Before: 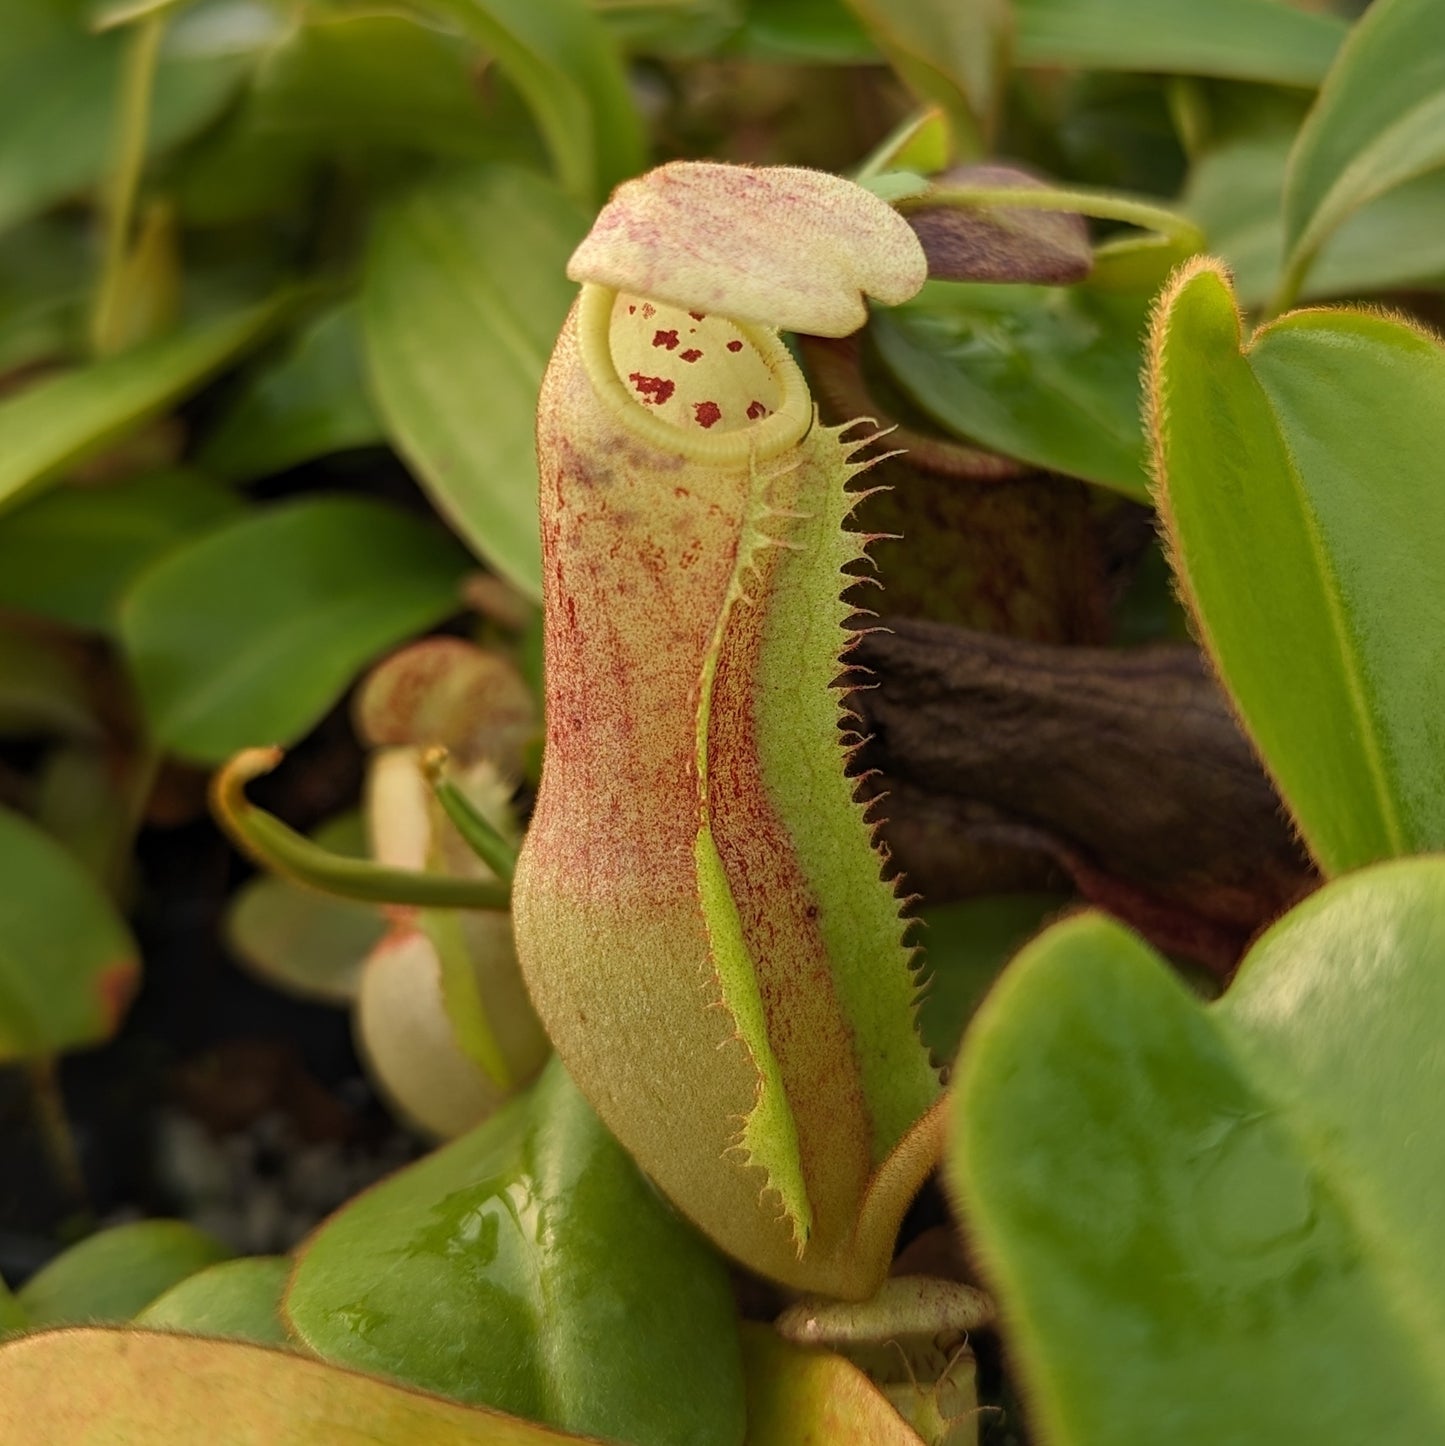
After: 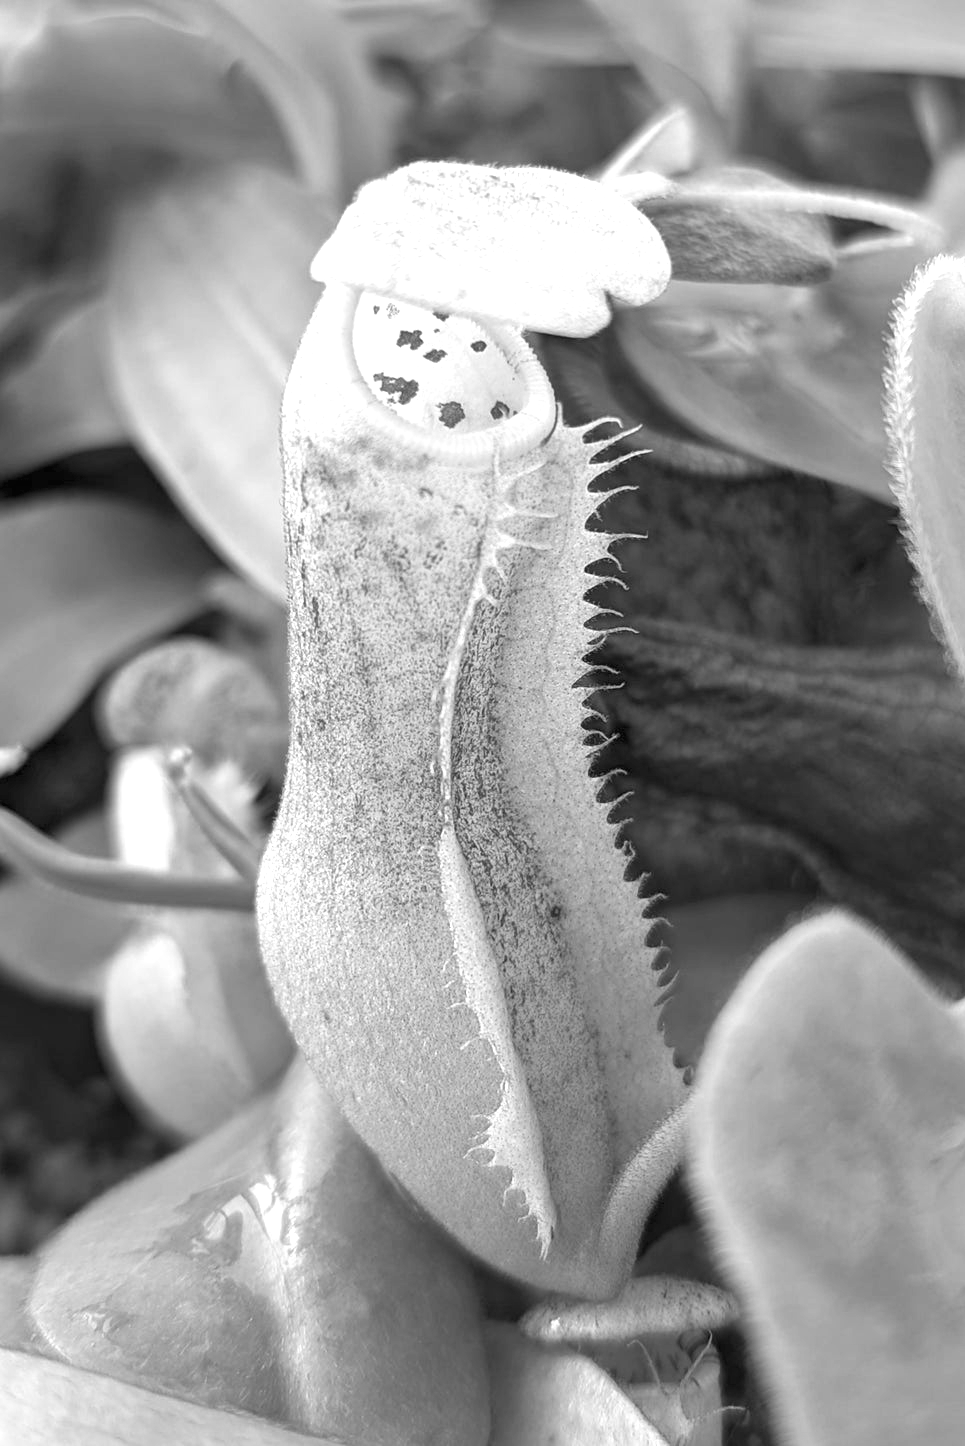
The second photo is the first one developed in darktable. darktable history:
color balance rgb: shadows lift › chroma 1%, shadows lift › hue 113°, highlights gain › chroma 0.2%, highlights gain › hue 333°, perceptual saturation grading › global saturation 20%, perceptual saturation grading › highlights -50%, perceptual saturation grading › shadows 25%, contrast -10%
crop and rotate: left 17.732%, right 15.423%
color correction: highlights b* 3
monochrome: a -74.22, b 78.2
exposure: black level correction 0, exposure 1.55 EV, compensate exposure bias true, compensate highlight preservation false
